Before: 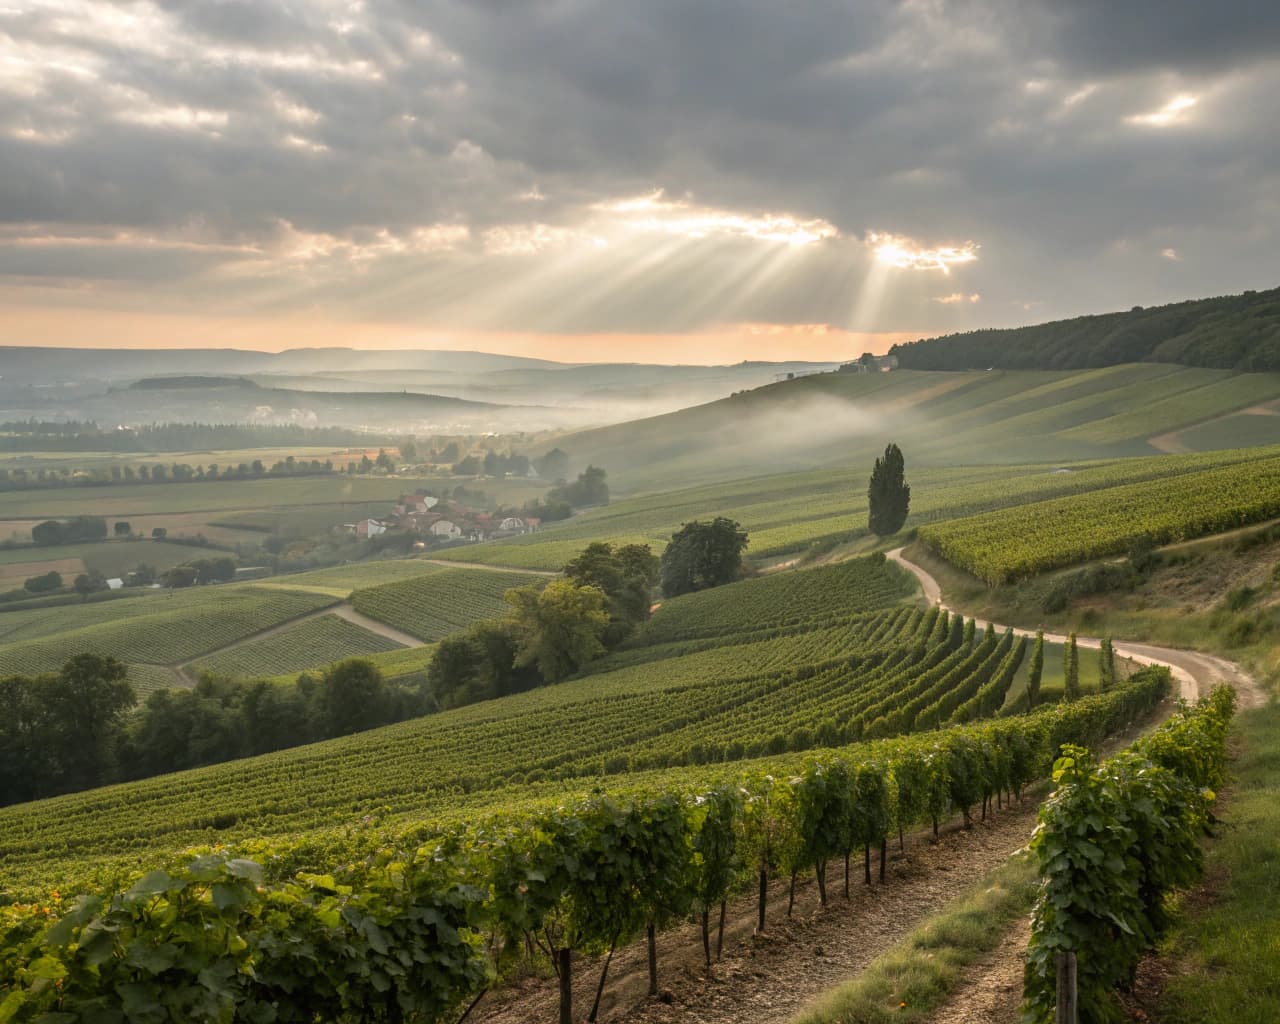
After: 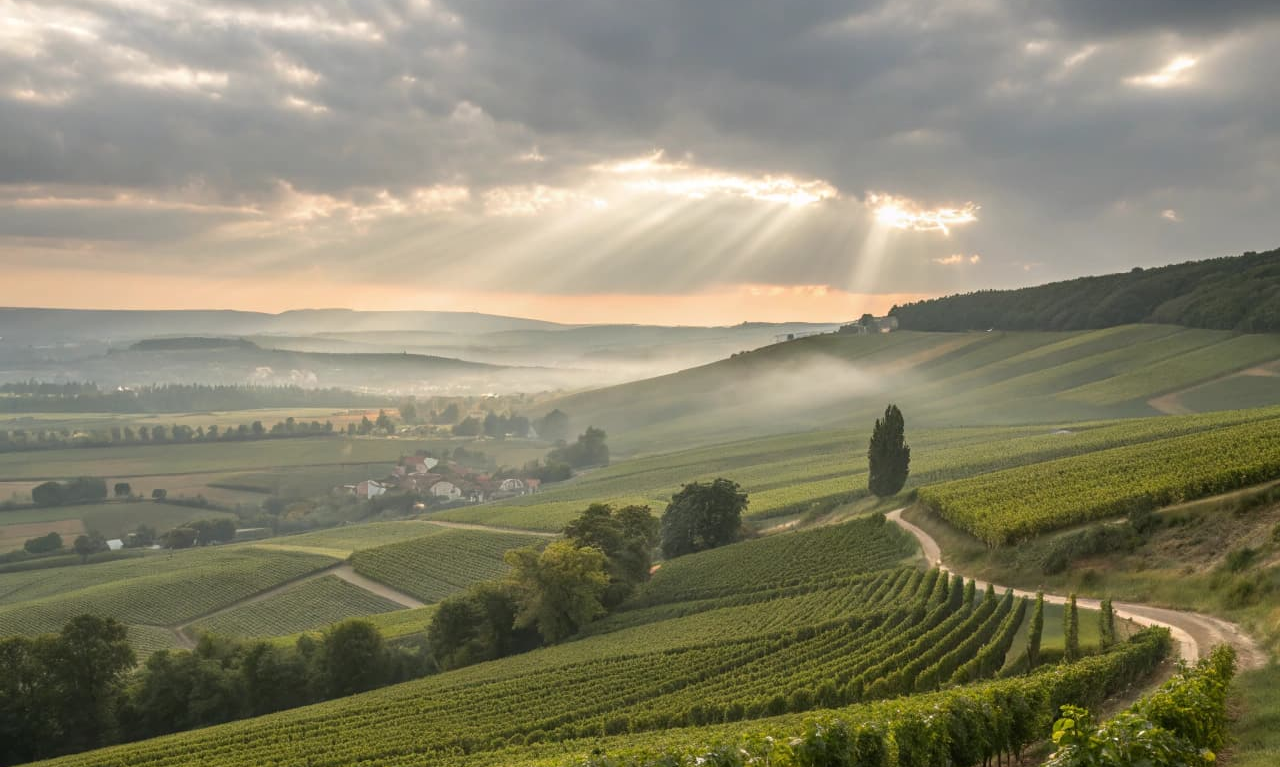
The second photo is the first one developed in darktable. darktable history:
crop: top 3.835%, bottom 21.232%
